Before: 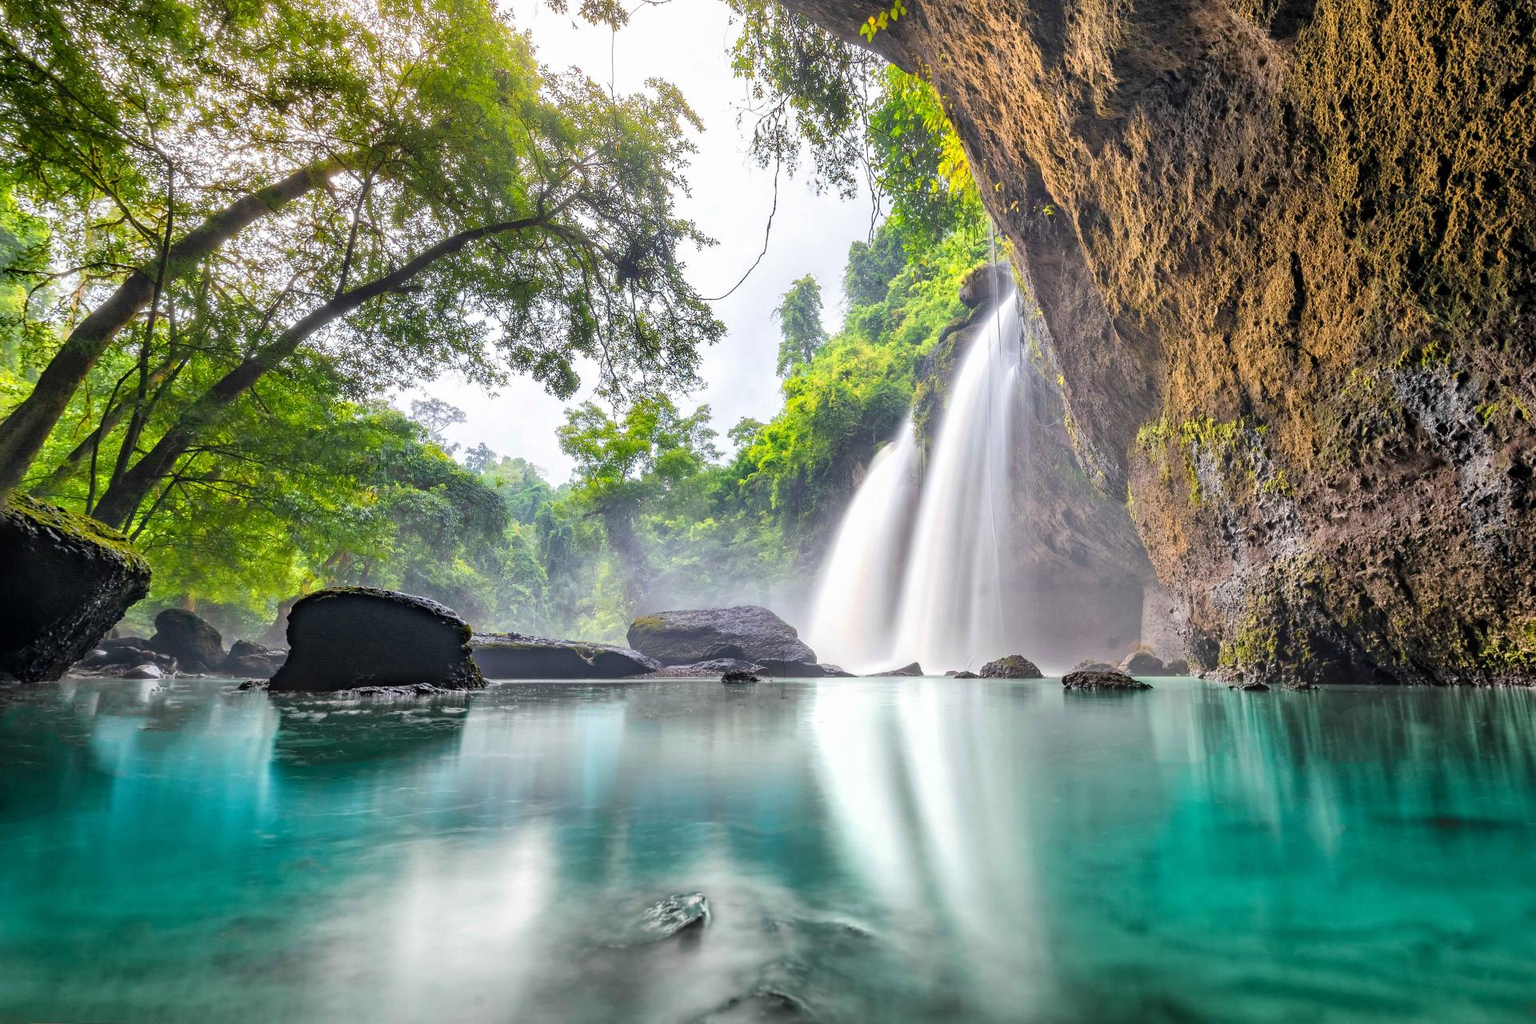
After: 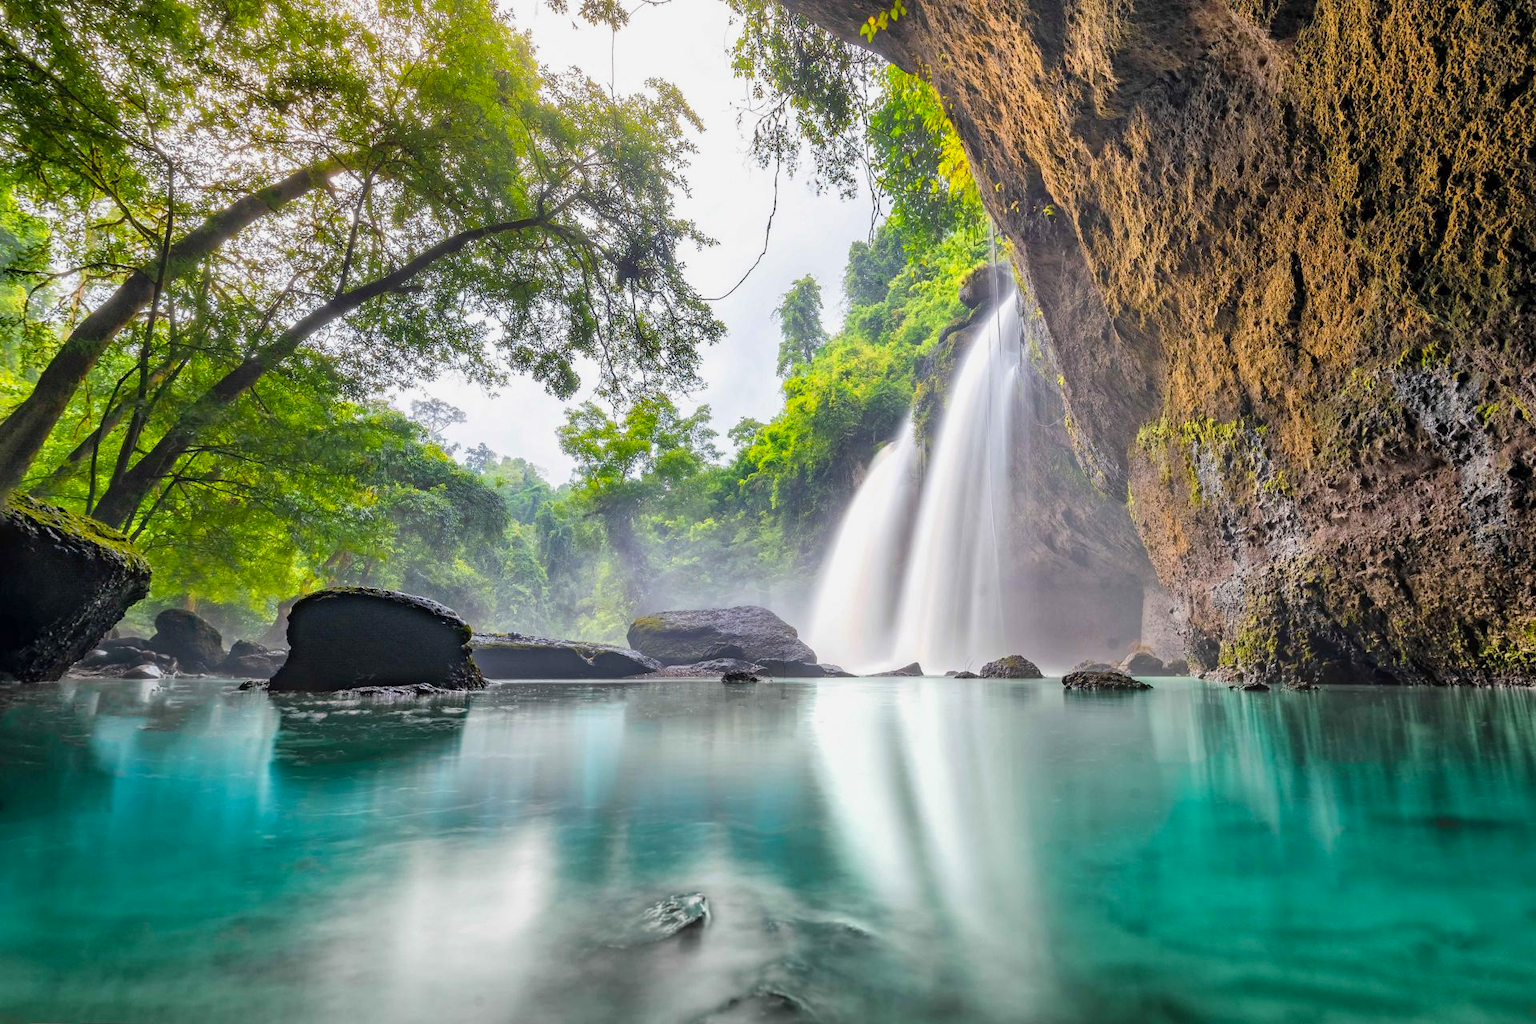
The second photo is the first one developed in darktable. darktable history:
color balance rgb: perceptual saturation grading › global saturation 14.751%, global vibrance -17.312%, contrast -5.408%
